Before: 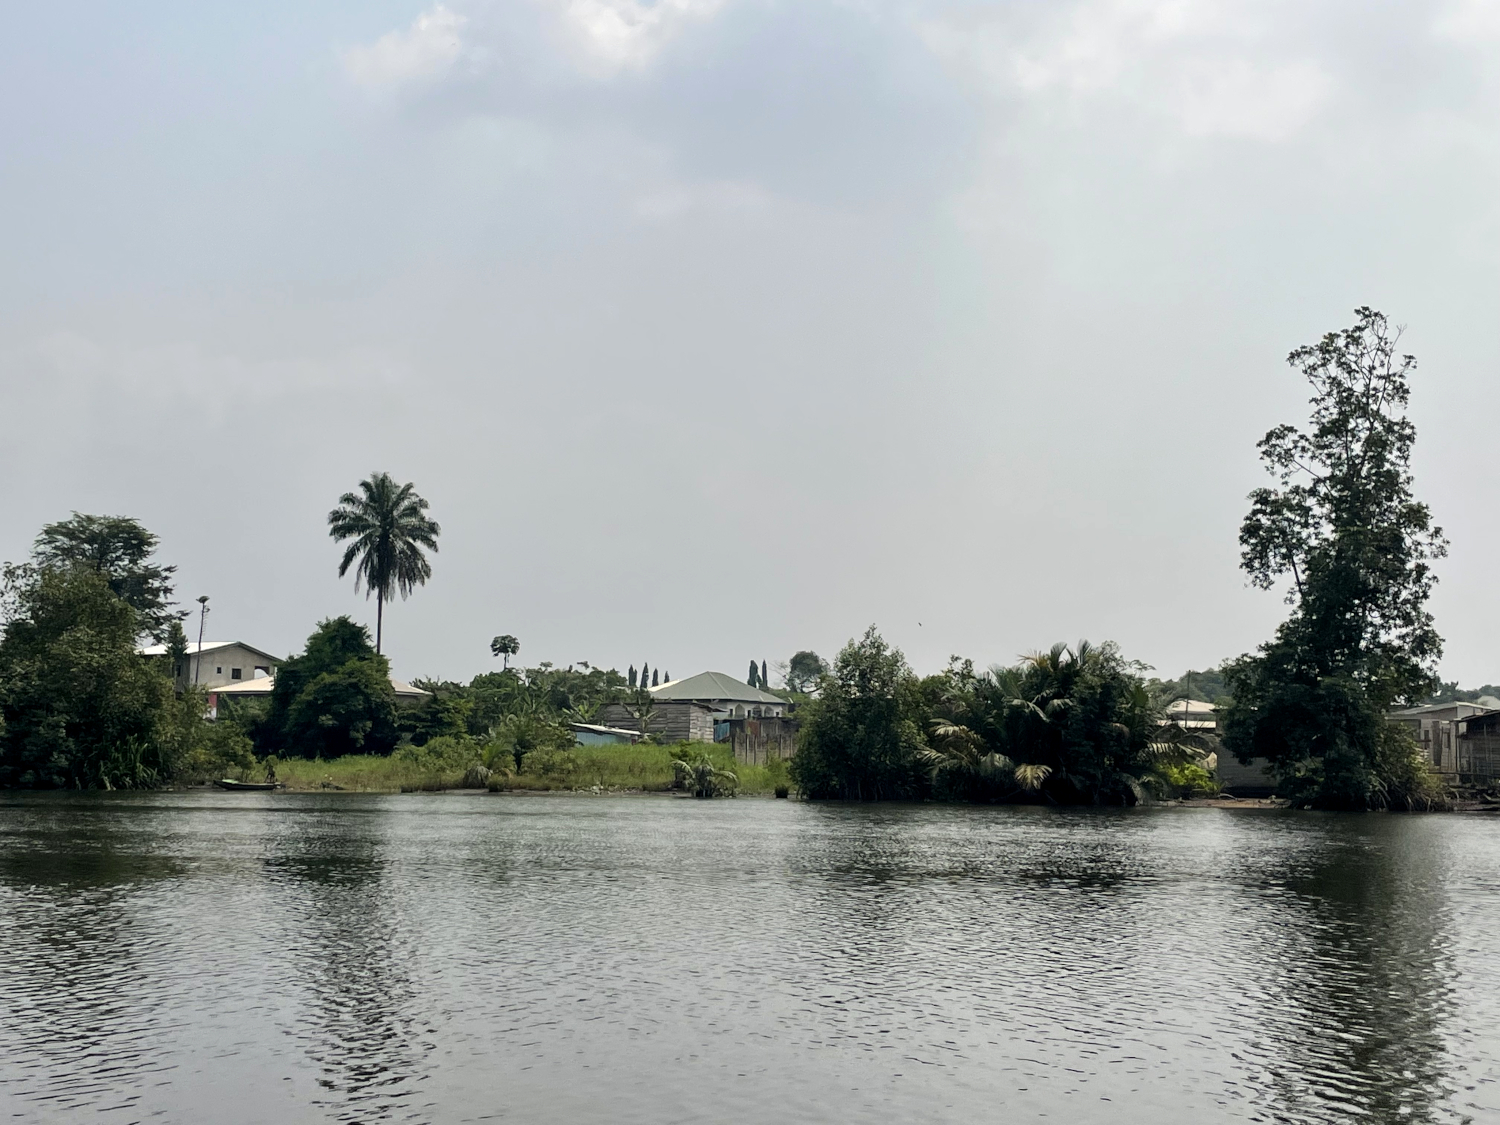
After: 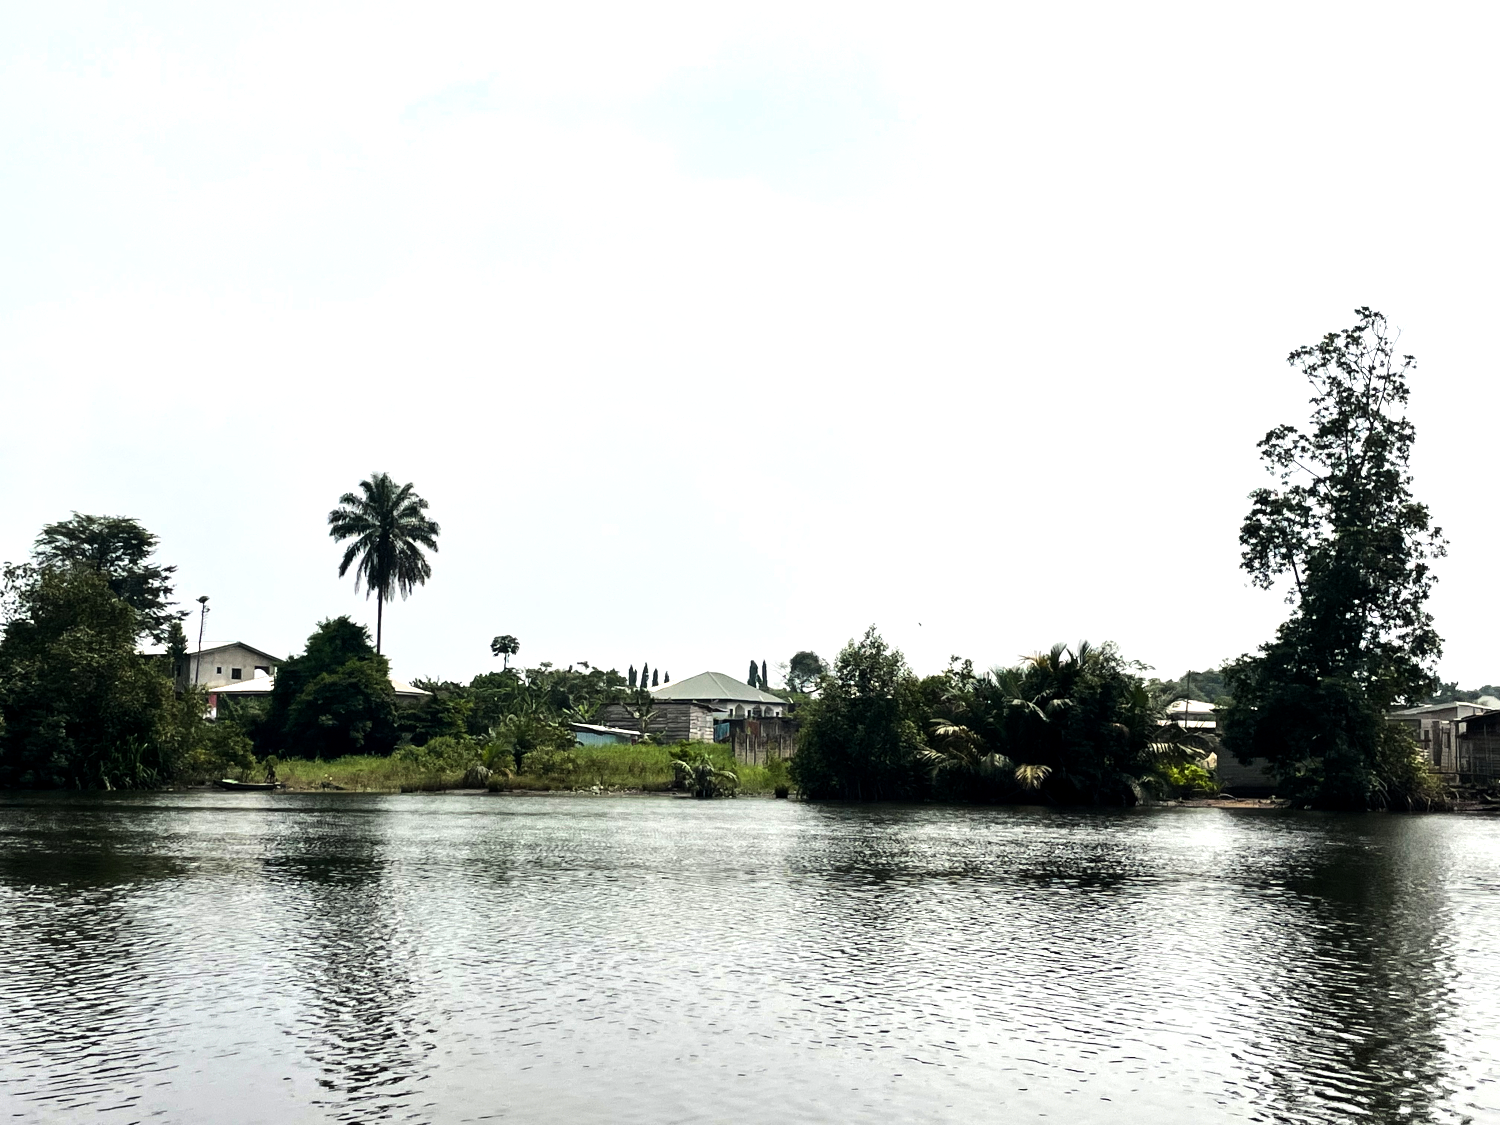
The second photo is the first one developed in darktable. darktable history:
tone equalizer: -8 EV -1.09 EV, -7 EV -1.05 EV, -6 EV -0.881 EV, -5 EV -0.591 EV, -3 EV 0.581 EV, -2 EV 0.867 EV, -1 EV 0.994 EV, +0 EV 1.08 EV, edges refinement/feathering 500, mask exposure compensation -1.57 EV, preserve details no
